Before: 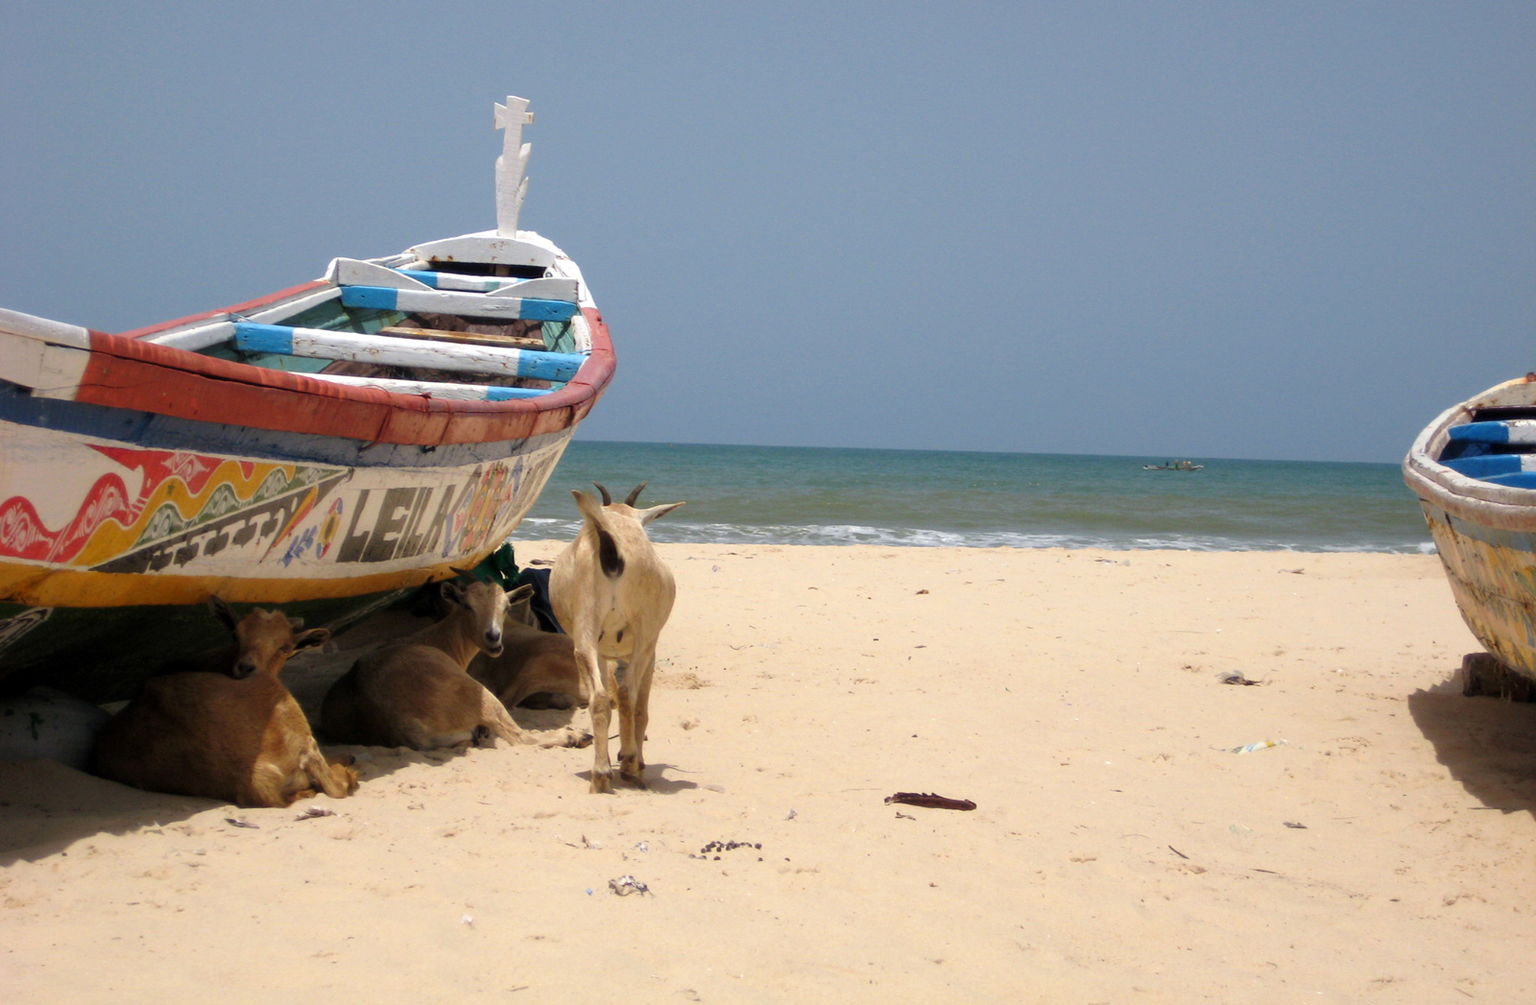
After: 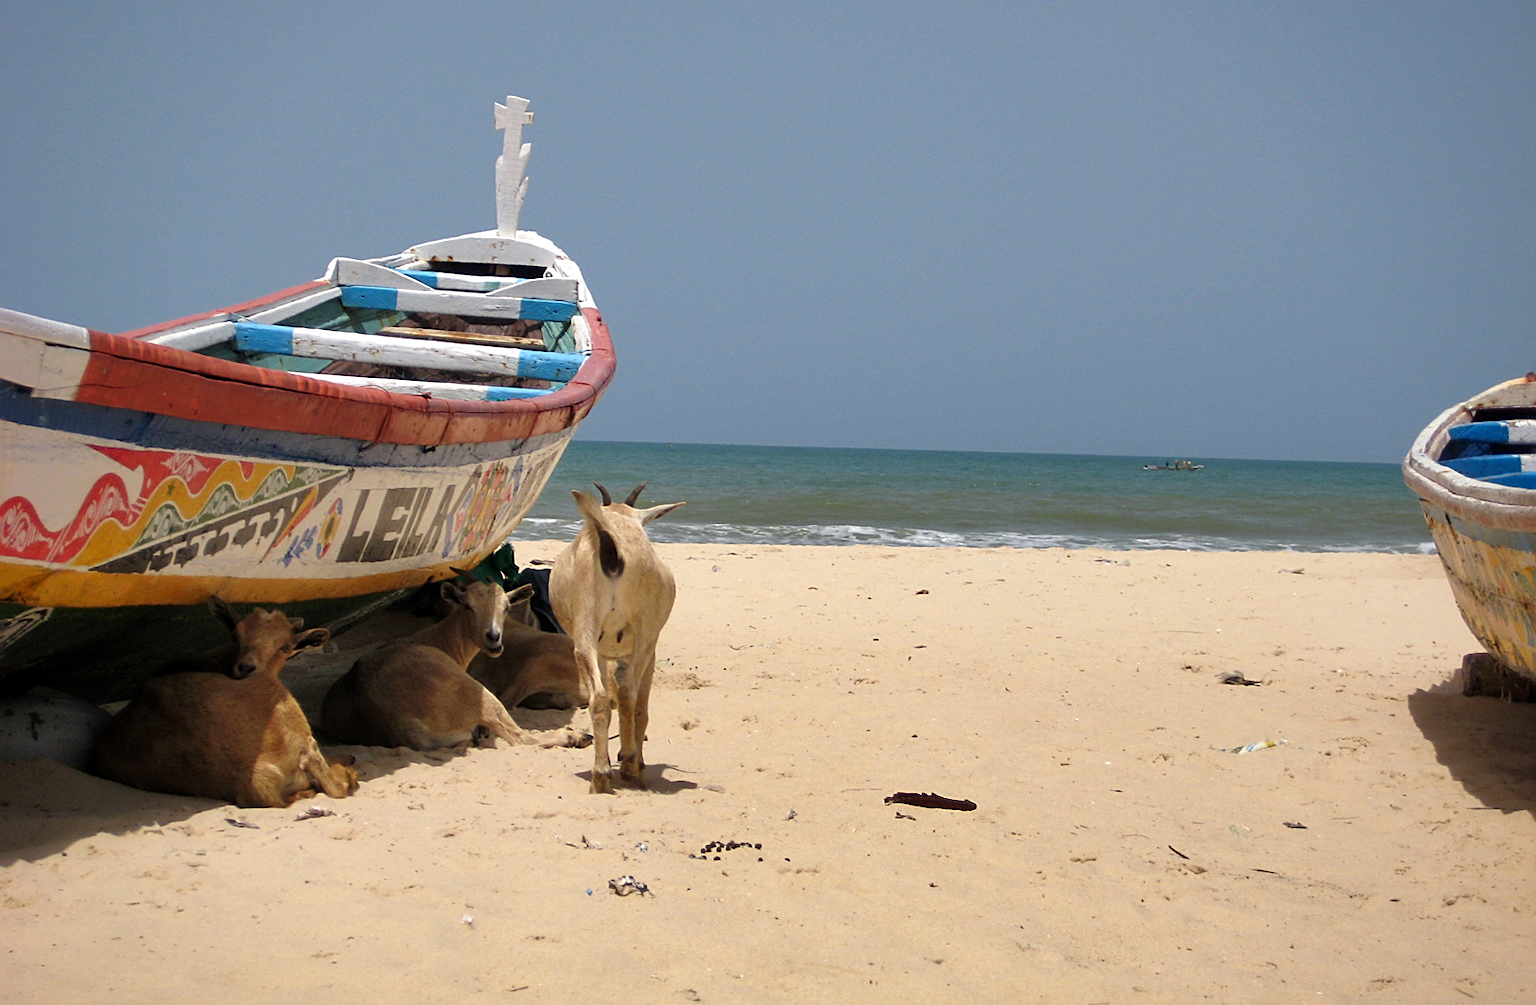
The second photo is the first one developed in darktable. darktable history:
vignetting: brightness -0.233, saturation 0.141
shadows and highlights: soften with gaussian
sharpen: on, module defaults
